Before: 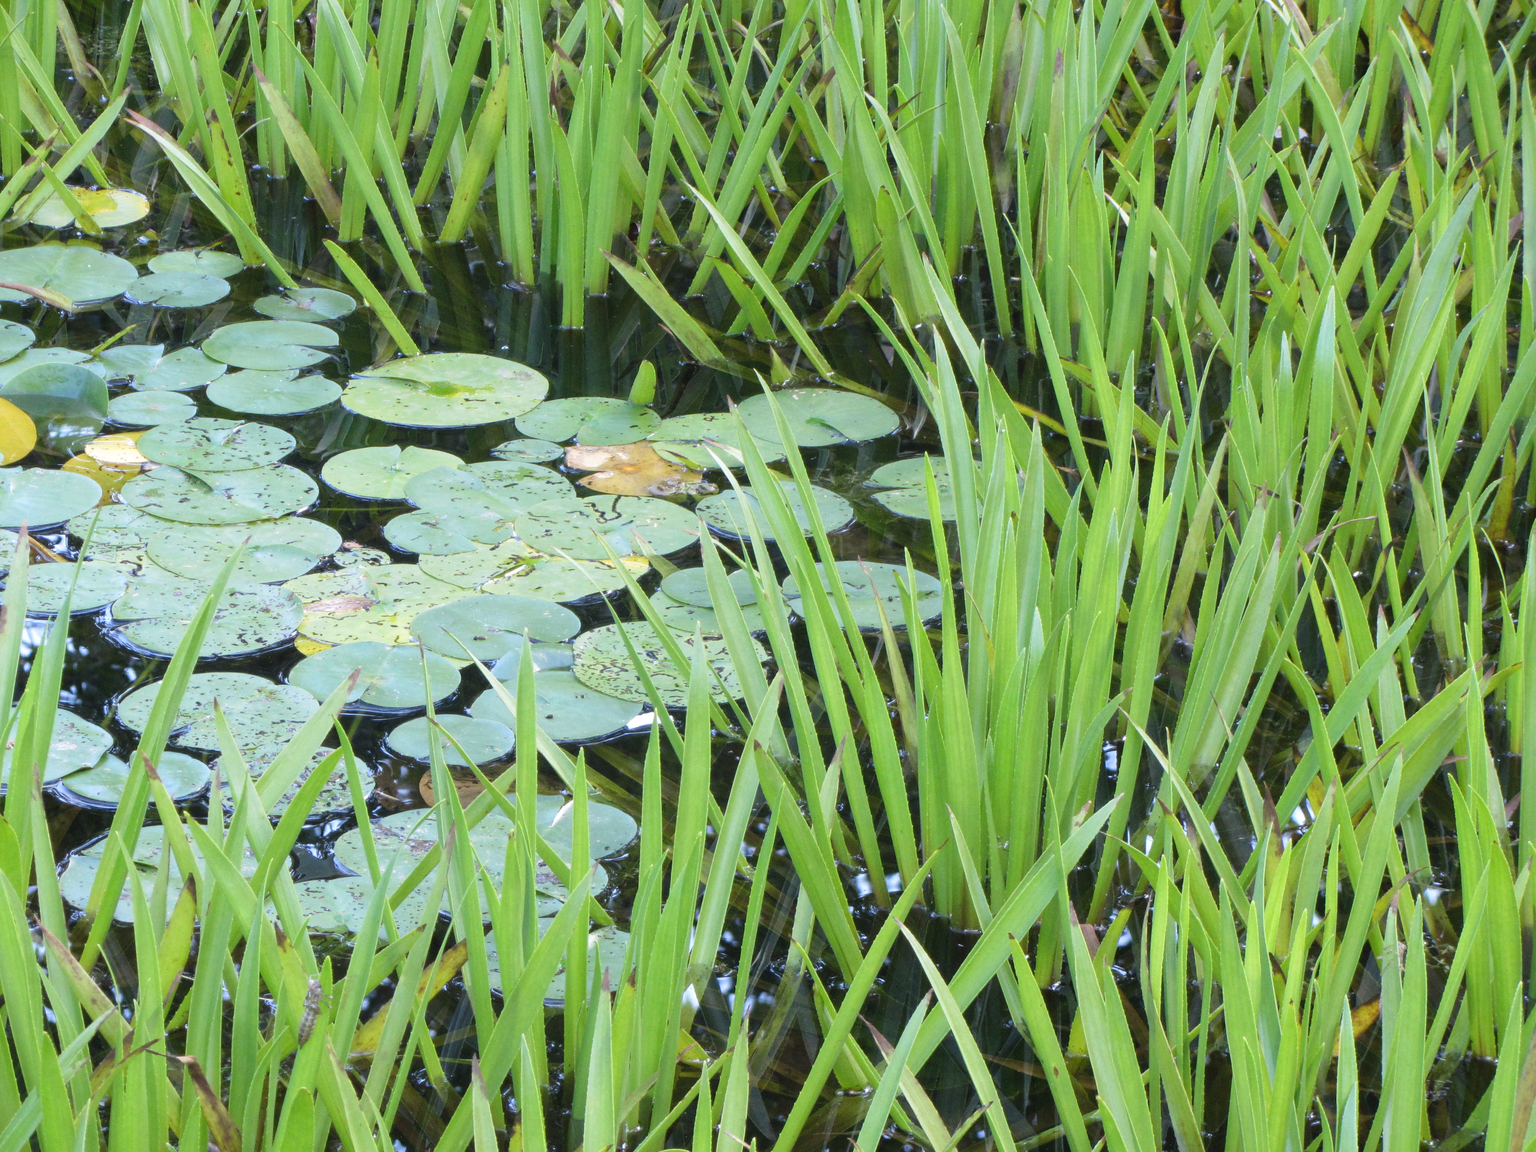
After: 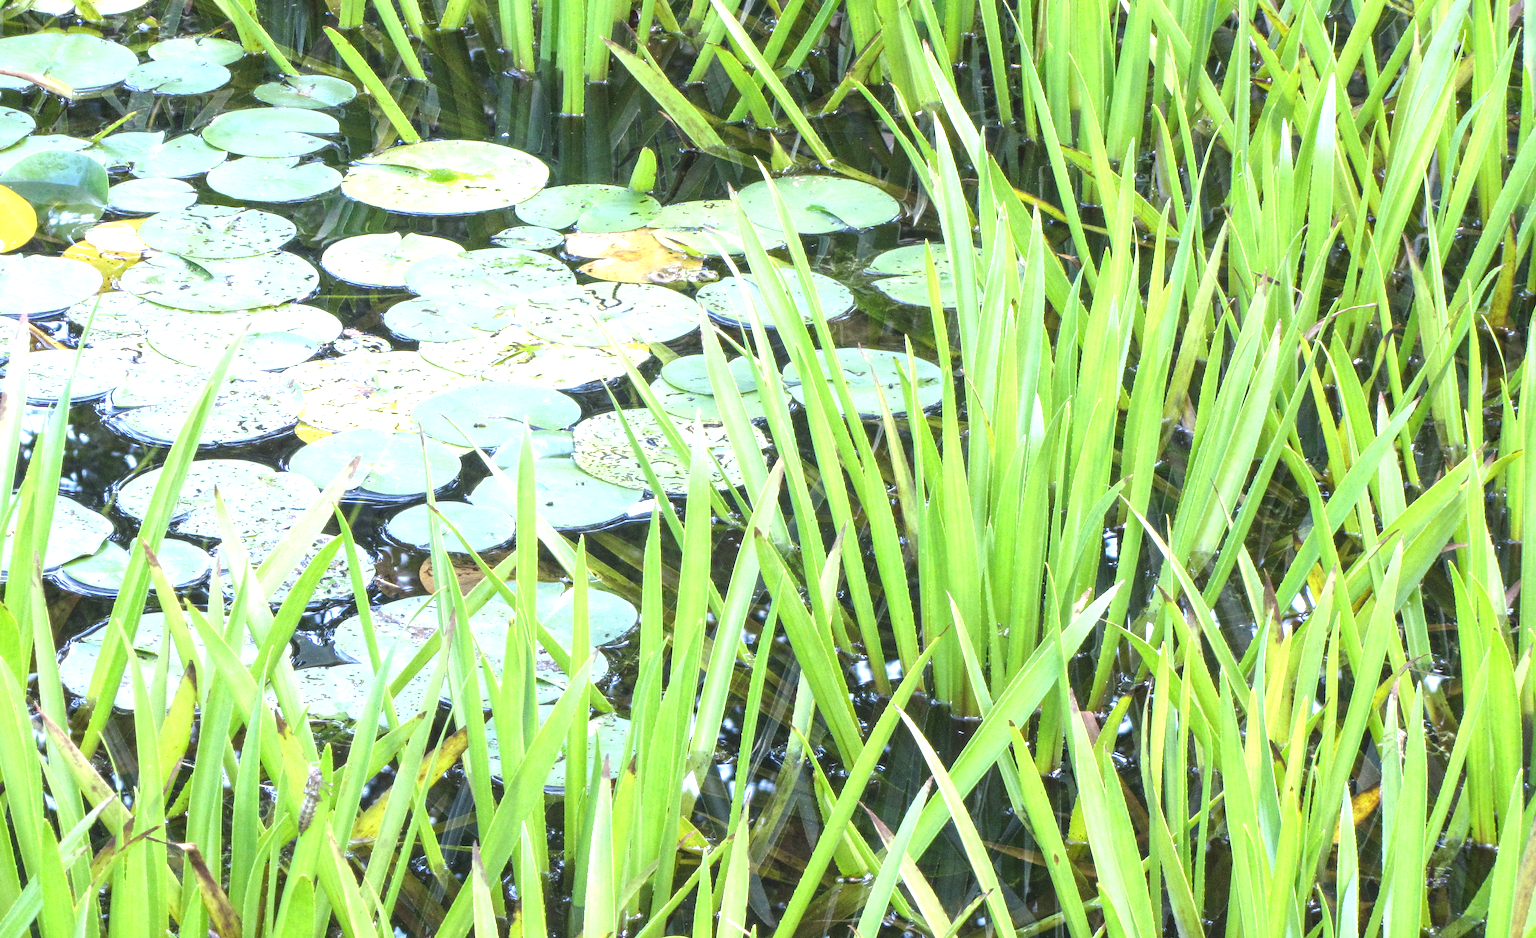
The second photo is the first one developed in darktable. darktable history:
crop and rotate: top 18.507%
exposure: black level correction 0, exposure 1 EV, compensate exposure bias true, compensate highlight preservation false
local contrast: on, module defaults
